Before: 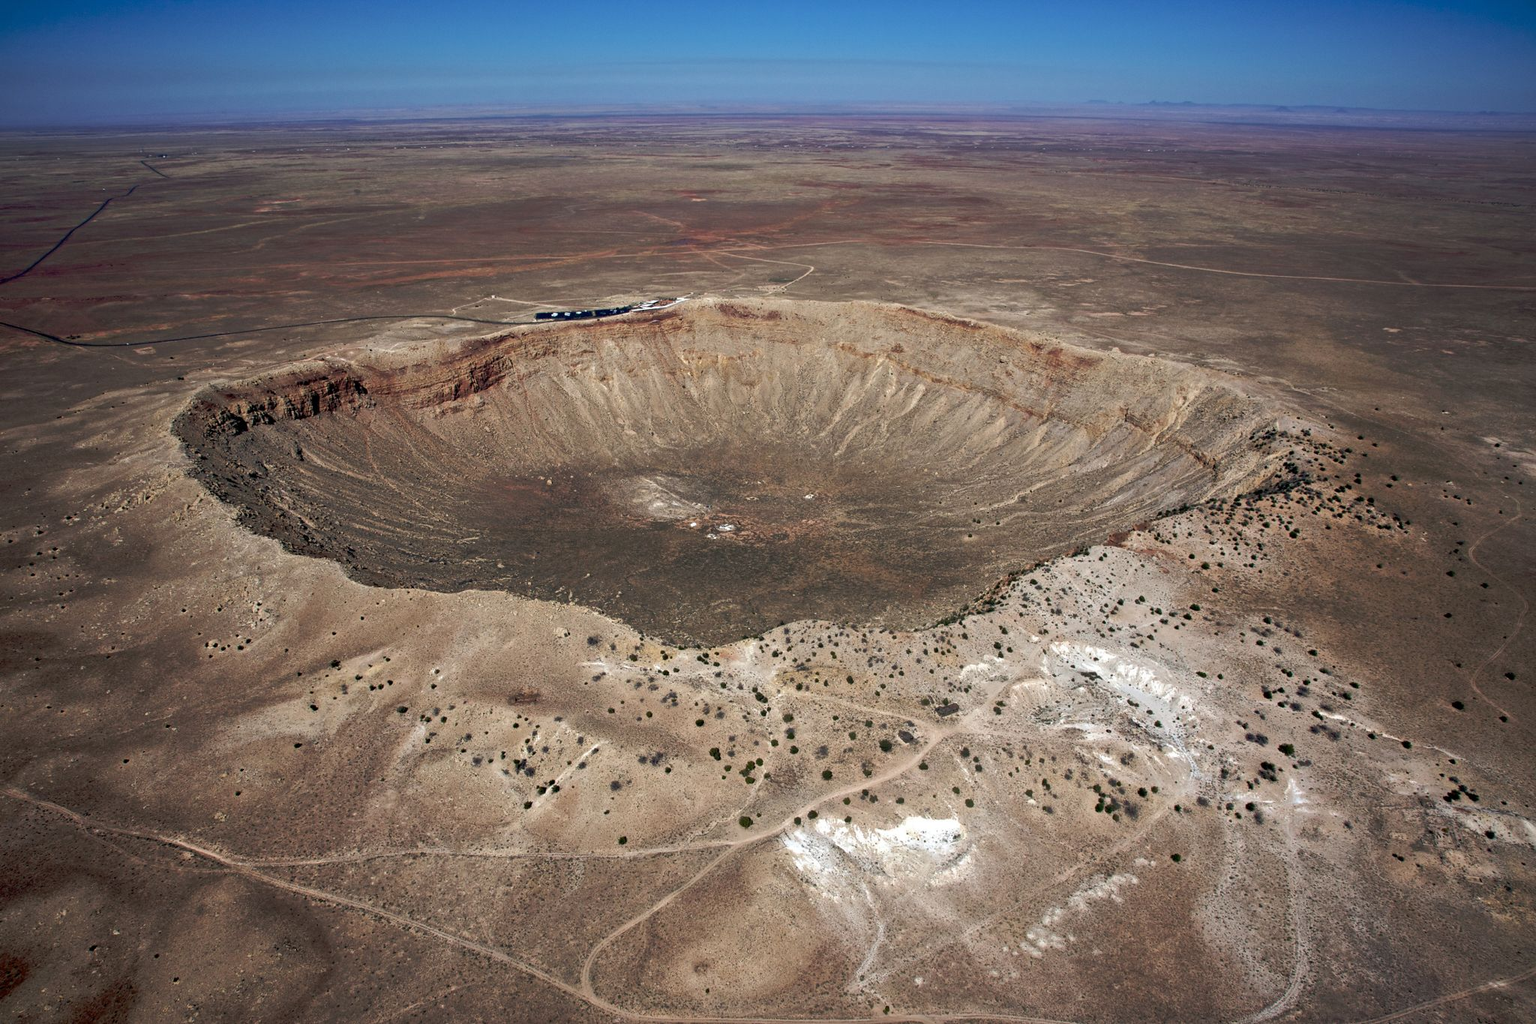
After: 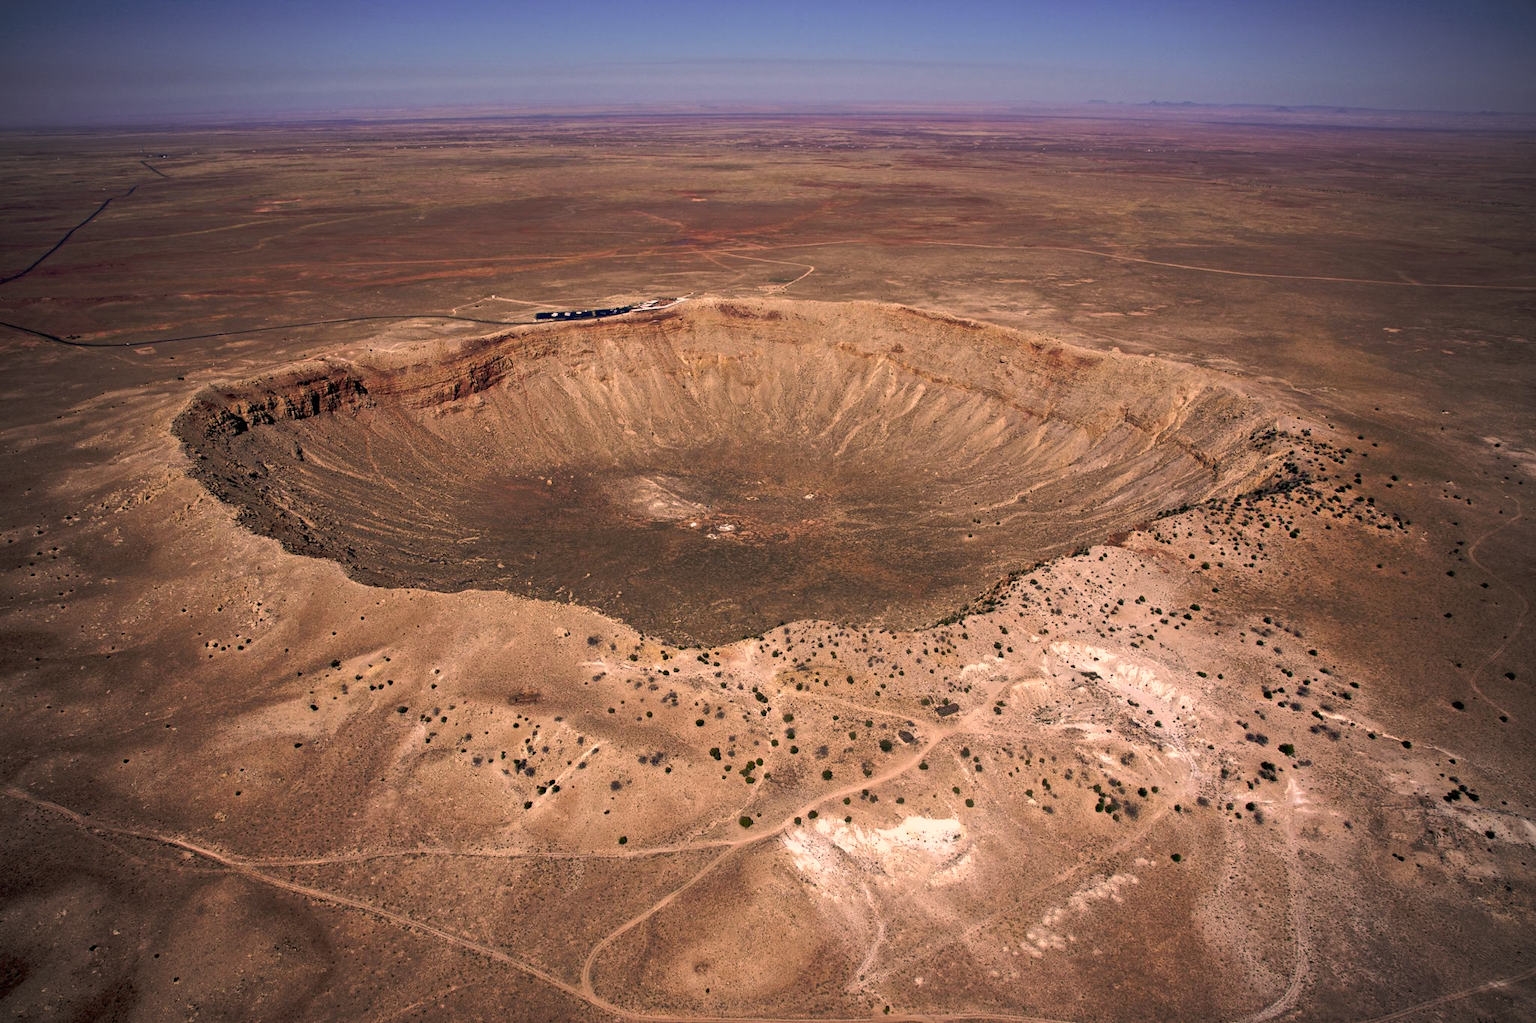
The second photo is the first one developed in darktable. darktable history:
color correction: highlights a* 20.64, highlights b* 19.68
vignetting: unbound false
tone equalizer: on, module defaults
